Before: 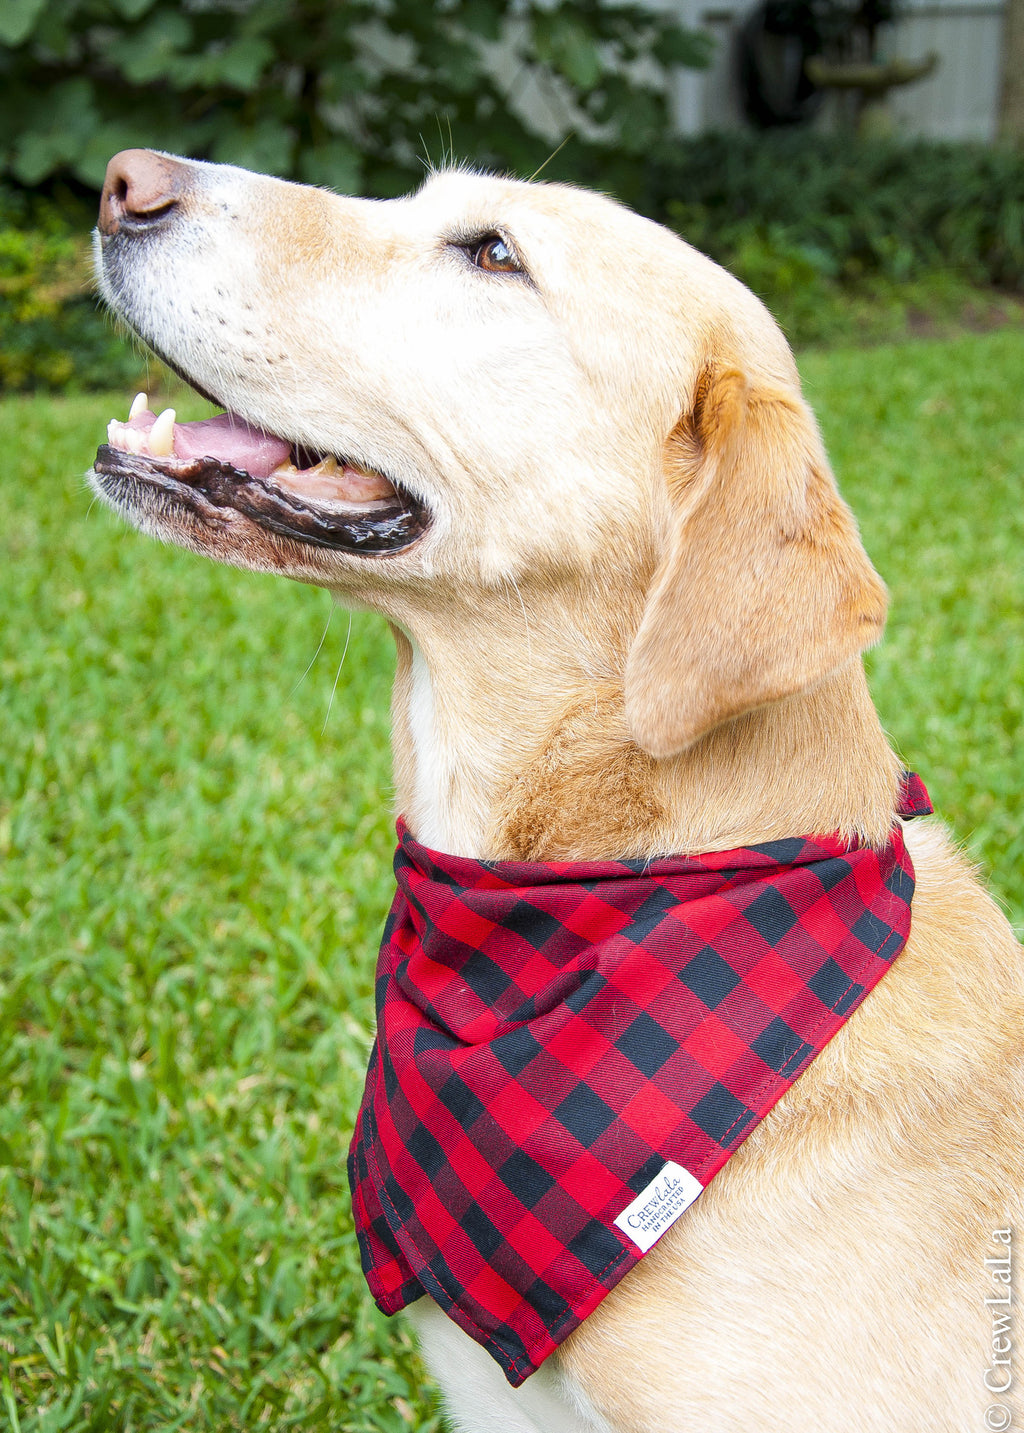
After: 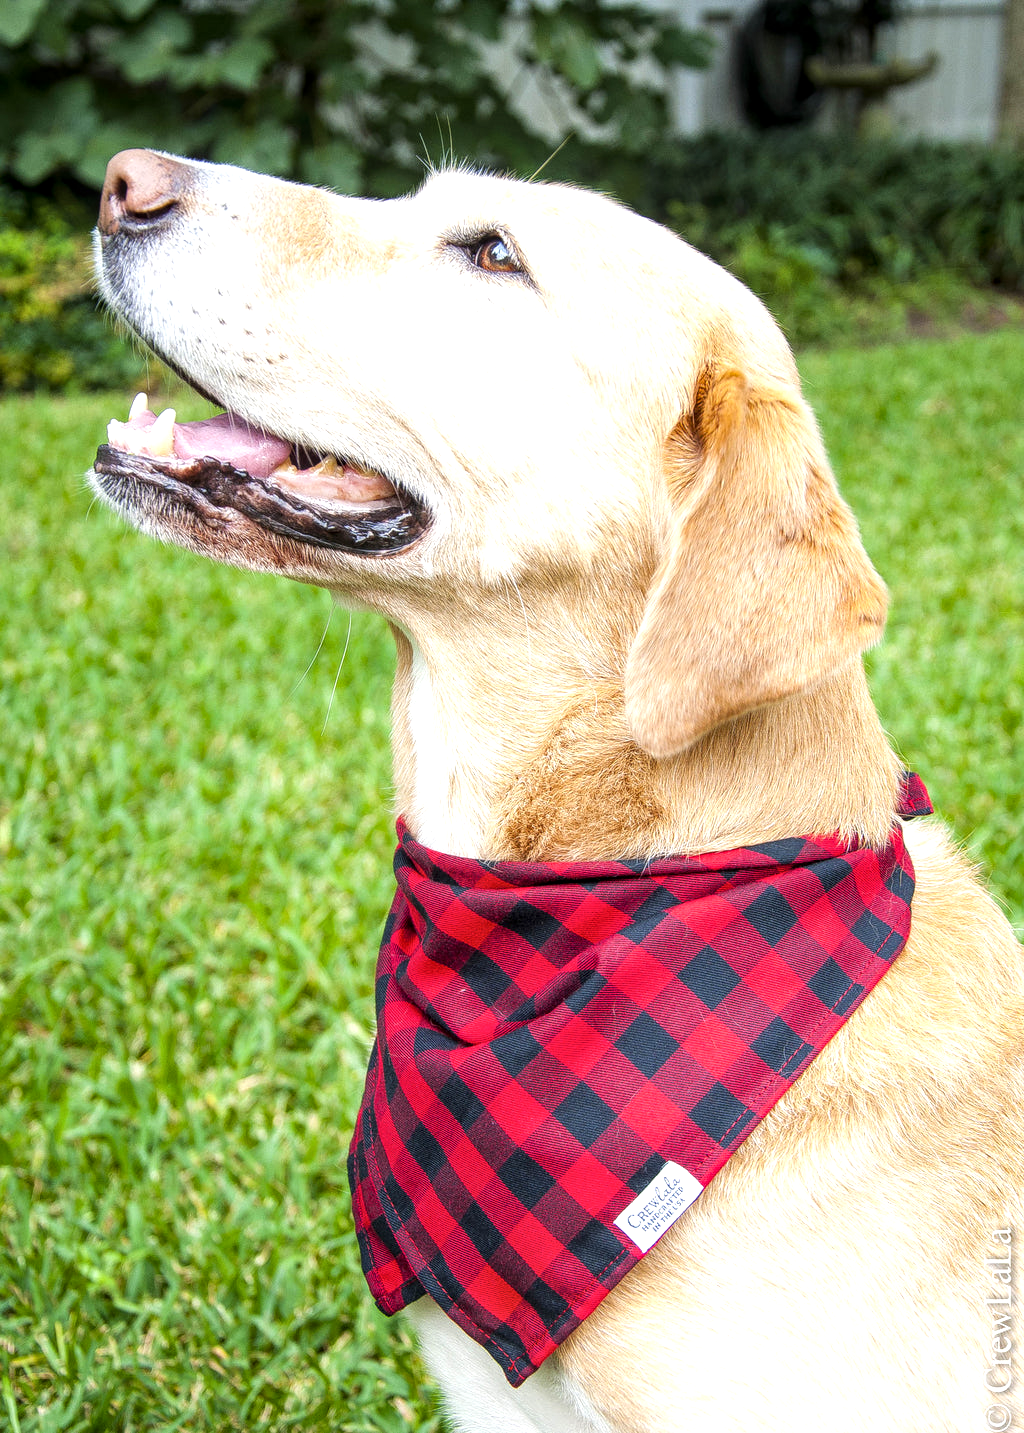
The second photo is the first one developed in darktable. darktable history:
local contrast: on, module defaults
tone equalizer: -8 EV -0.384 EV, -7 EV -0.428 EV, -6 EV -0.32 EV, -5 EV -0.245 EV, -3 EV 0.213 EV, -2 EV 0.337 EV, -1 EV 0.372 EV, +0 EV 0.405 EV, mask exposure compensation -0.491 EV
